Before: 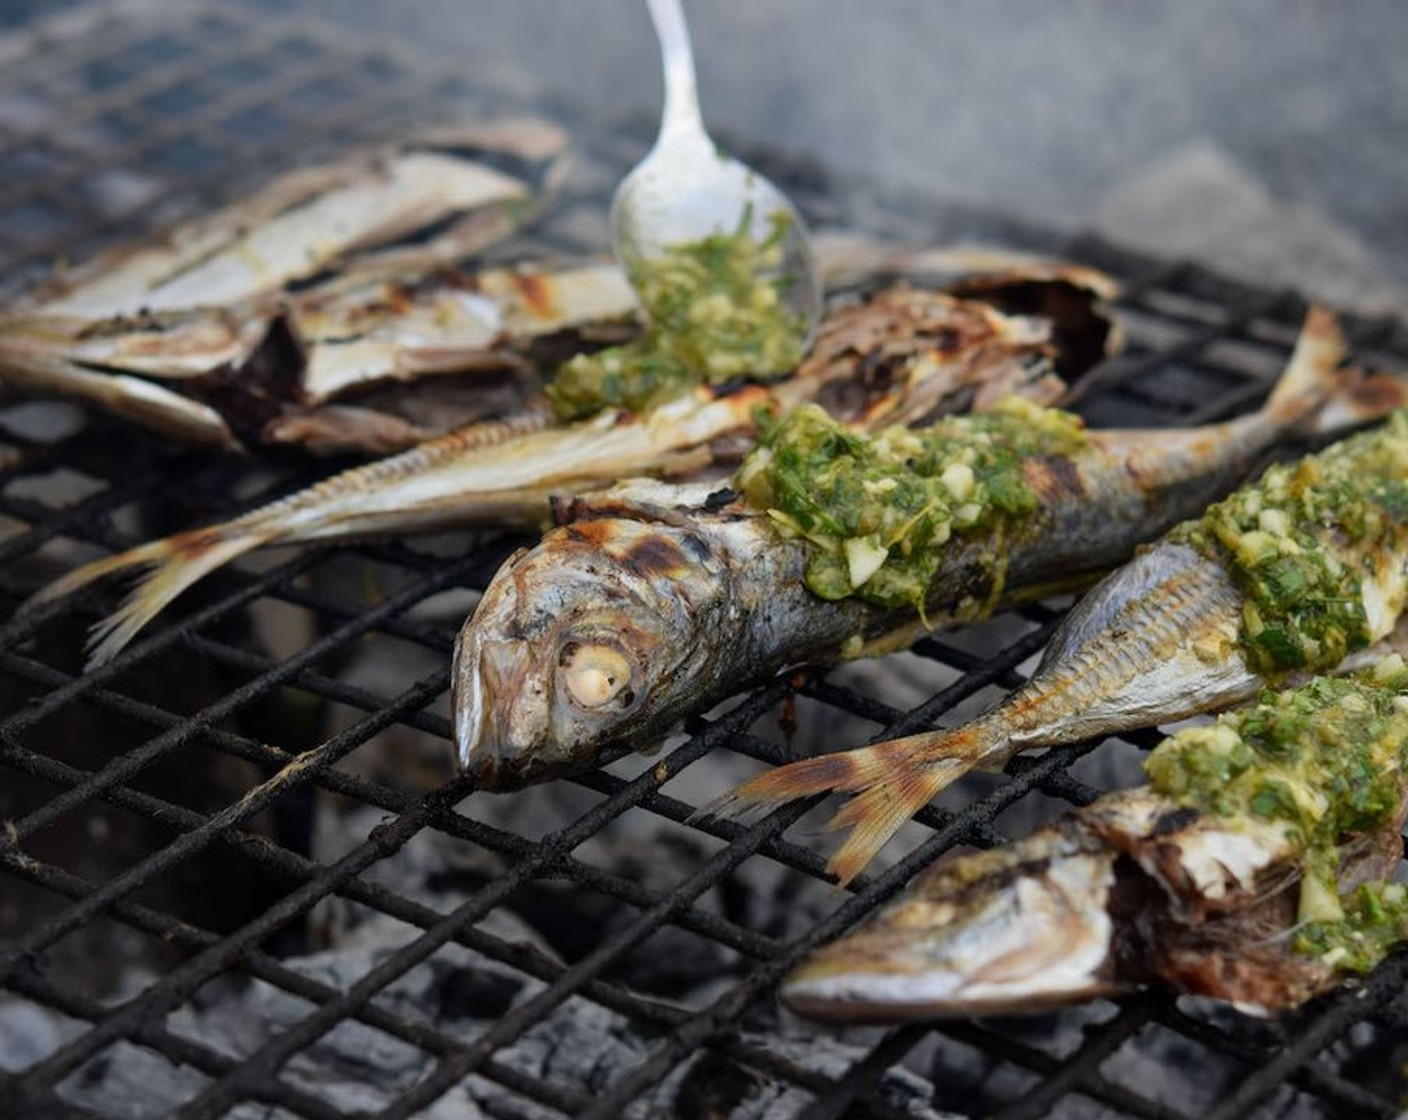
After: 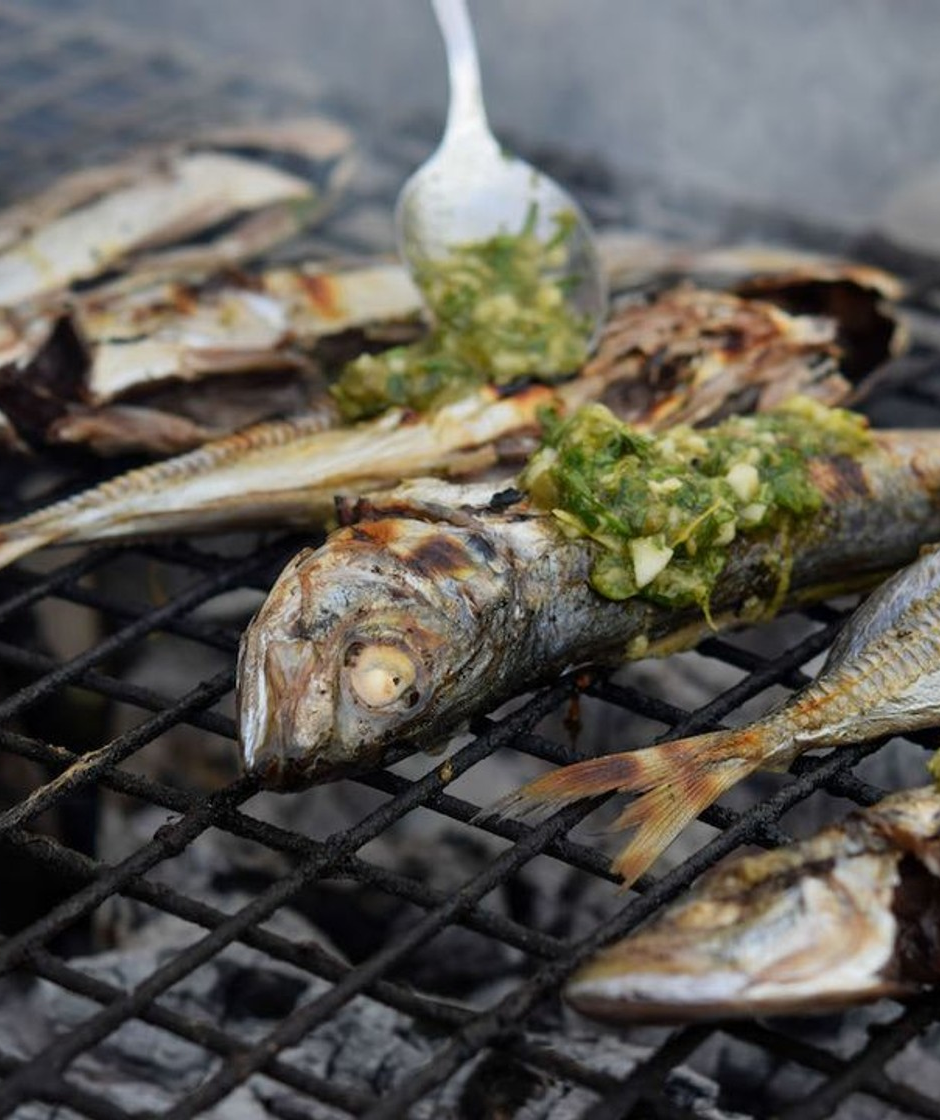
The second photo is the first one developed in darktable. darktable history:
crop and rotate: left 15.341%, right 17.891%
